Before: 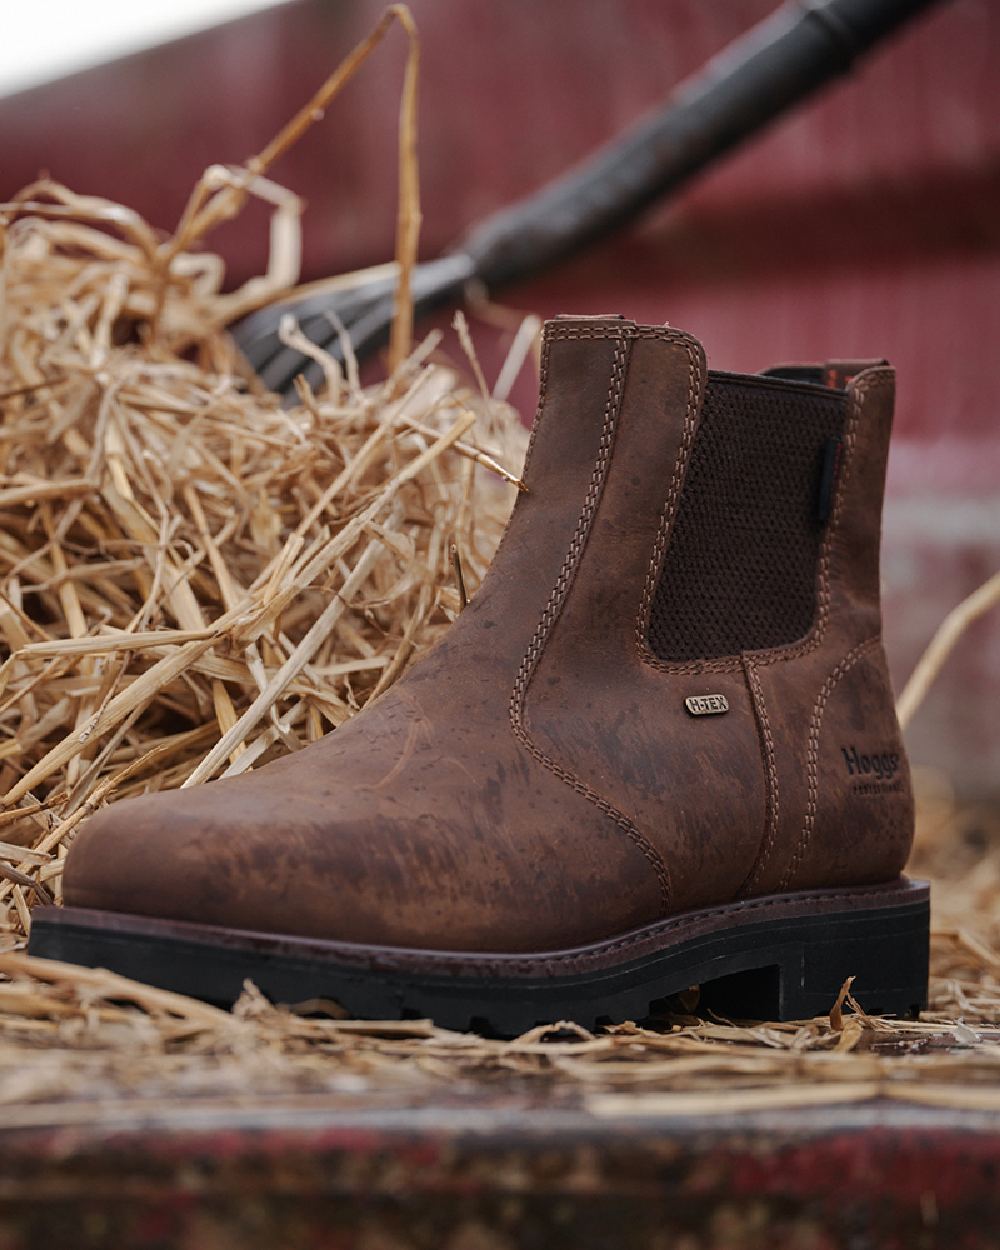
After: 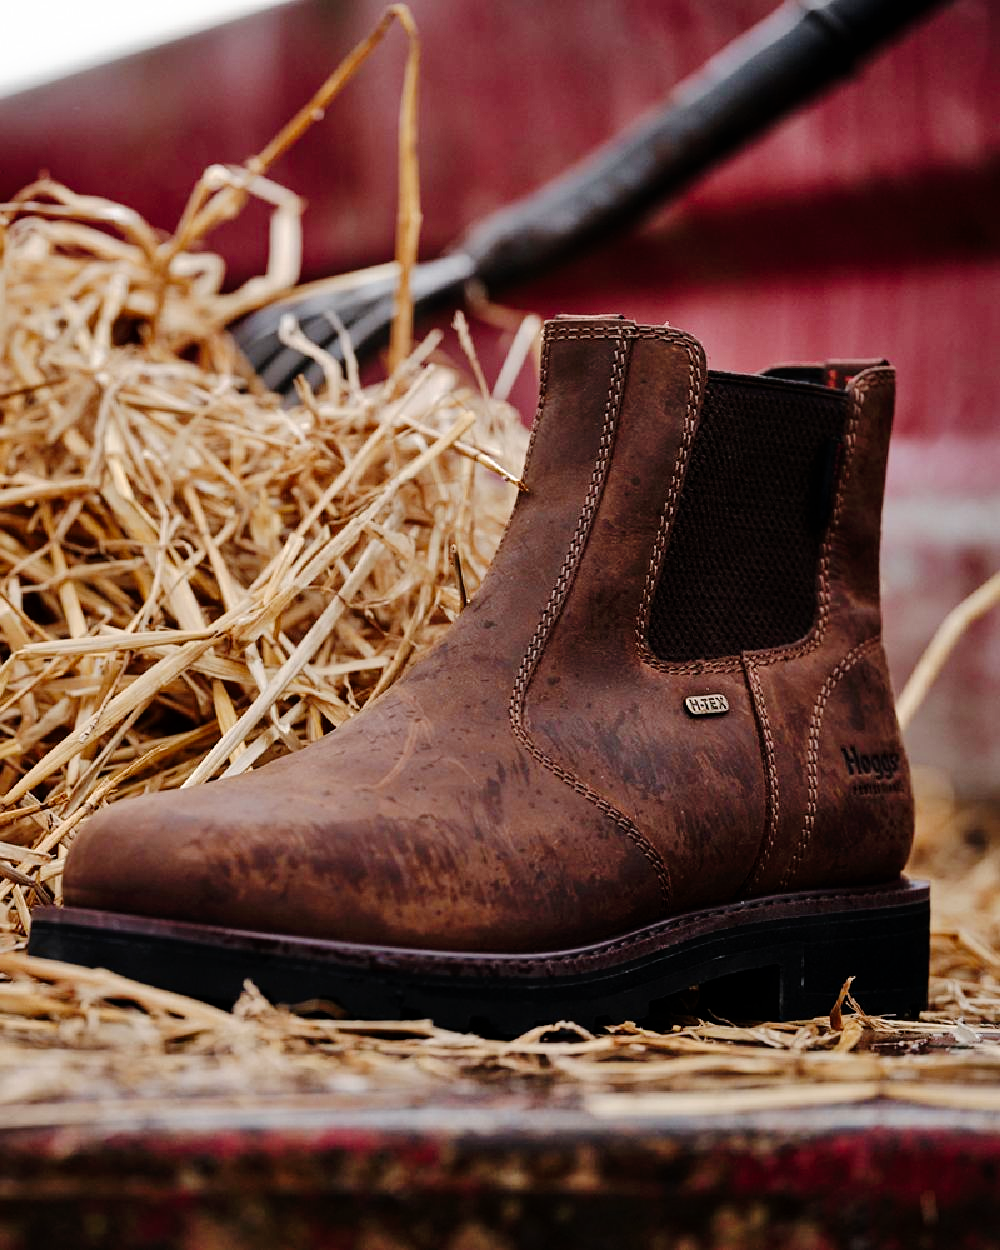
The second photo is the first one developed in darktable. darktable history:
tone curve: curves: ch0 [(0, 0) (0.003, 0) (0.011, 0.001) (0.025, 0.001) (0.044, 0.003) (0.069, 0.009) (0.1, 0.018) (0.136, 0.032) (0.177, 0.074) (0.224, 0.13) (0.277, 0.218) (0.335, 0.321) (0.399, 0.425) (0.468, 0.523) (0.543, 0.617) (0.623, 0.708) (0.709, 0.789) (0.801, 0.873) (0.898, 0.967) (1, 1)], preserve colors none
white balance: emerald 1
shadows and highlights: shadows 32, highlights -32, soften with gaussian
